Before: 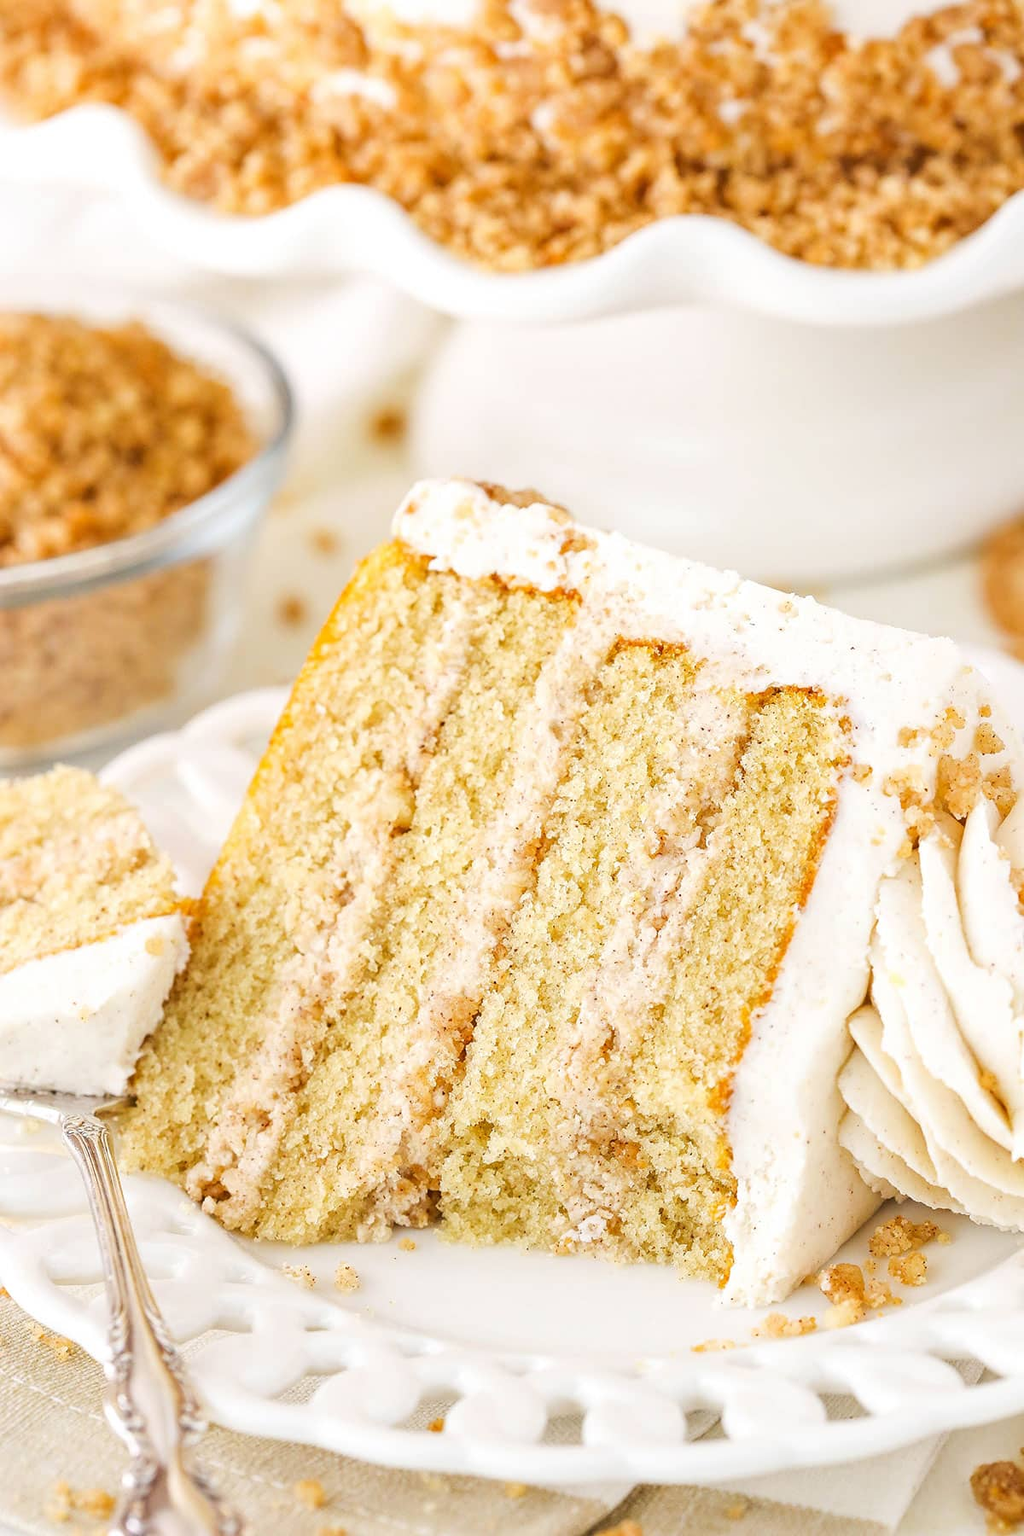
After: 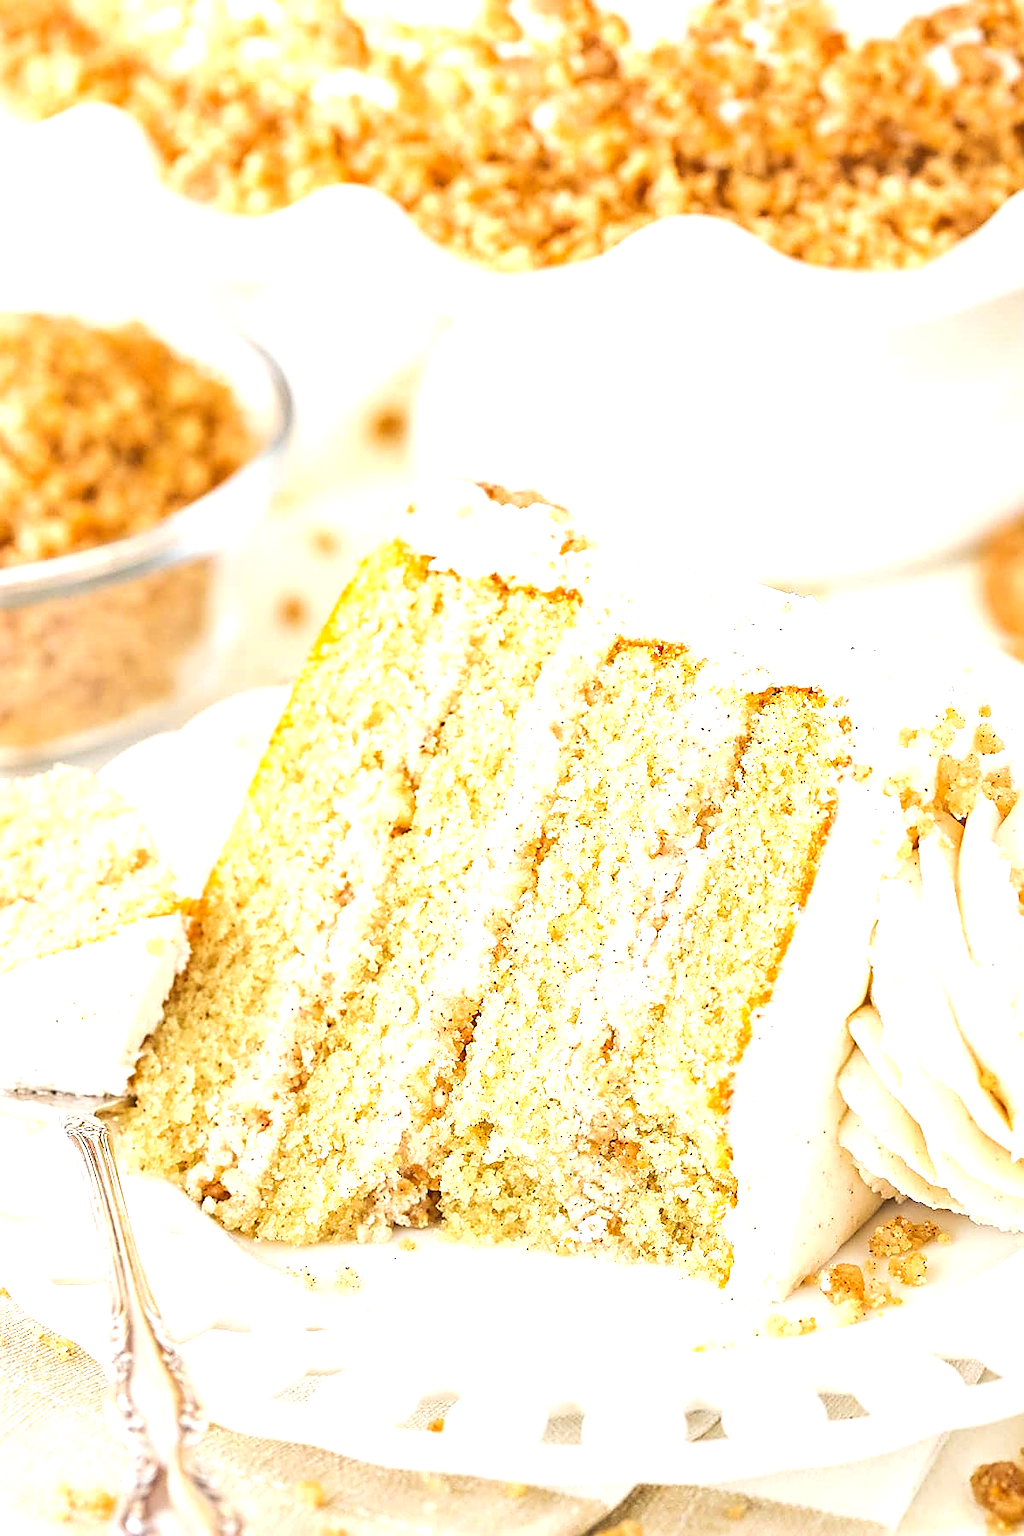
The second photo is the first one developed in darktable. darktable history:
sharpen: on, module defaults
color zones: curves: ch0 [(0.25, 0.5) (0.463, 0.627) (0.484, 0.637) (0.75, 0.5)]
exposure: exposure 0.74 EV, compensate highlight preservation false
